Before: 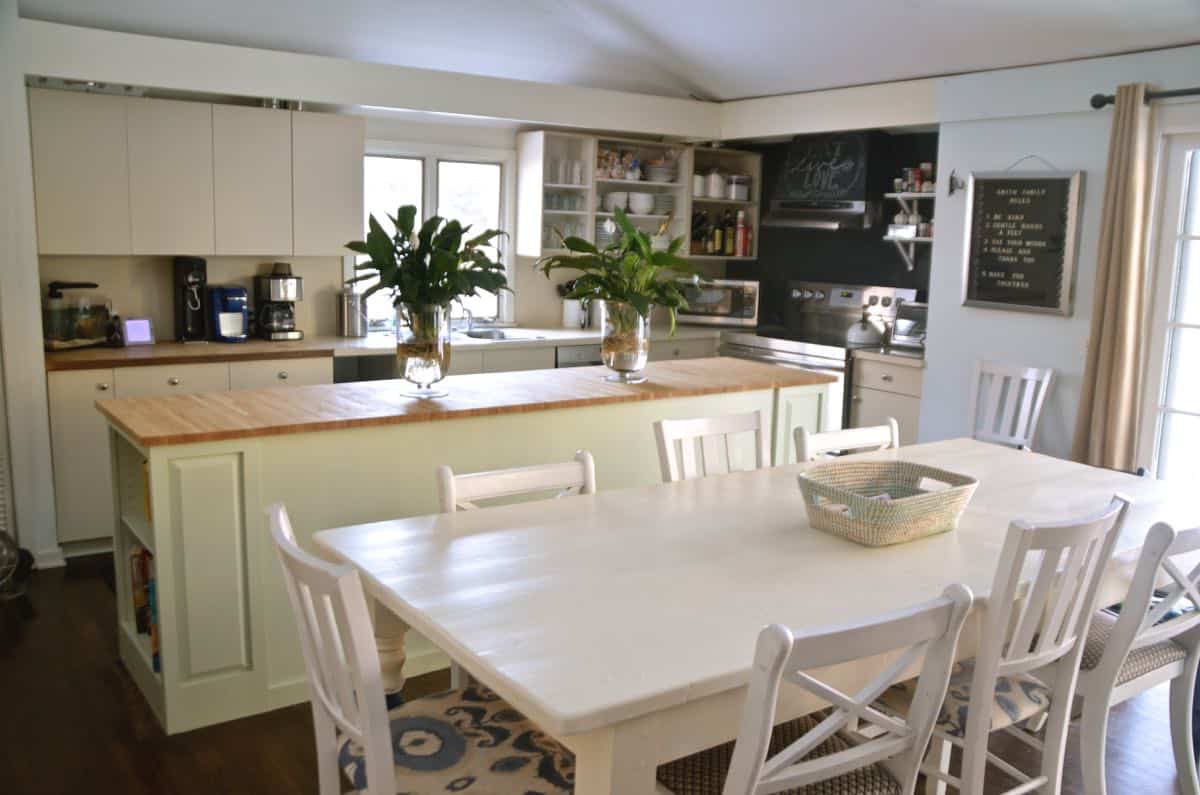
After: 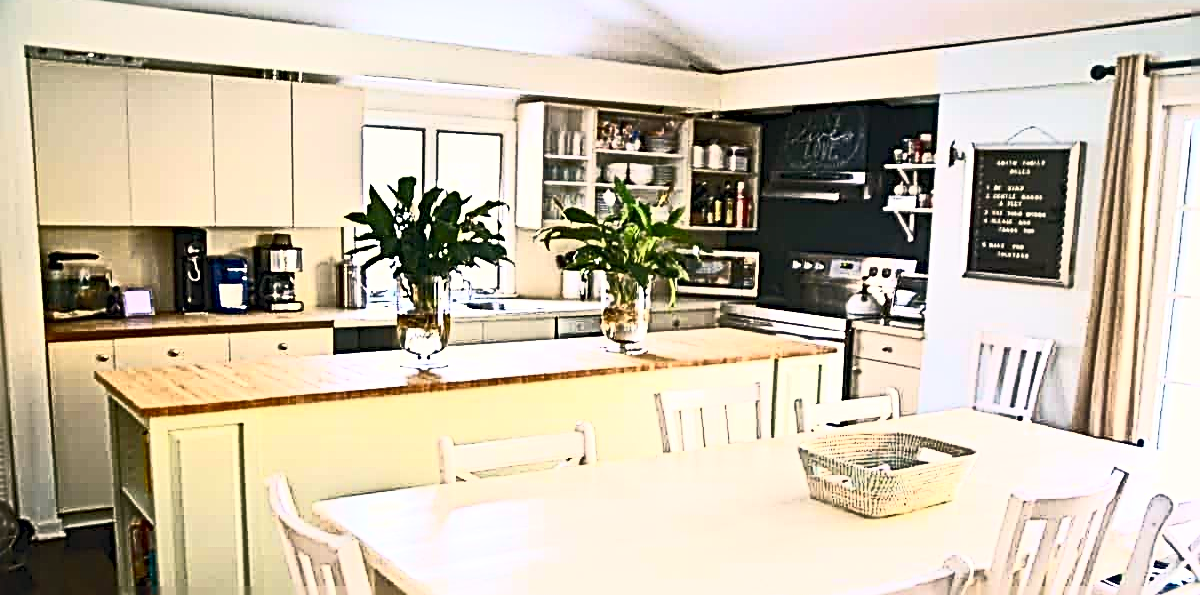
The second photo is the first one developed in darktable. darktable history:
crop: top 3.767%, bottom 21.327%
haze removal: compatibility mode true, adaptive false
sharpen: radius 3.21, amount 1.733
contrast brightness saturation: contrast 0.83, brightness 0.586, saturation 0.606
color correction: highlights a* 2.8, highlights b* 5.02, shadows a* -2.15, shadows b* -4.94, saturation 0.806
